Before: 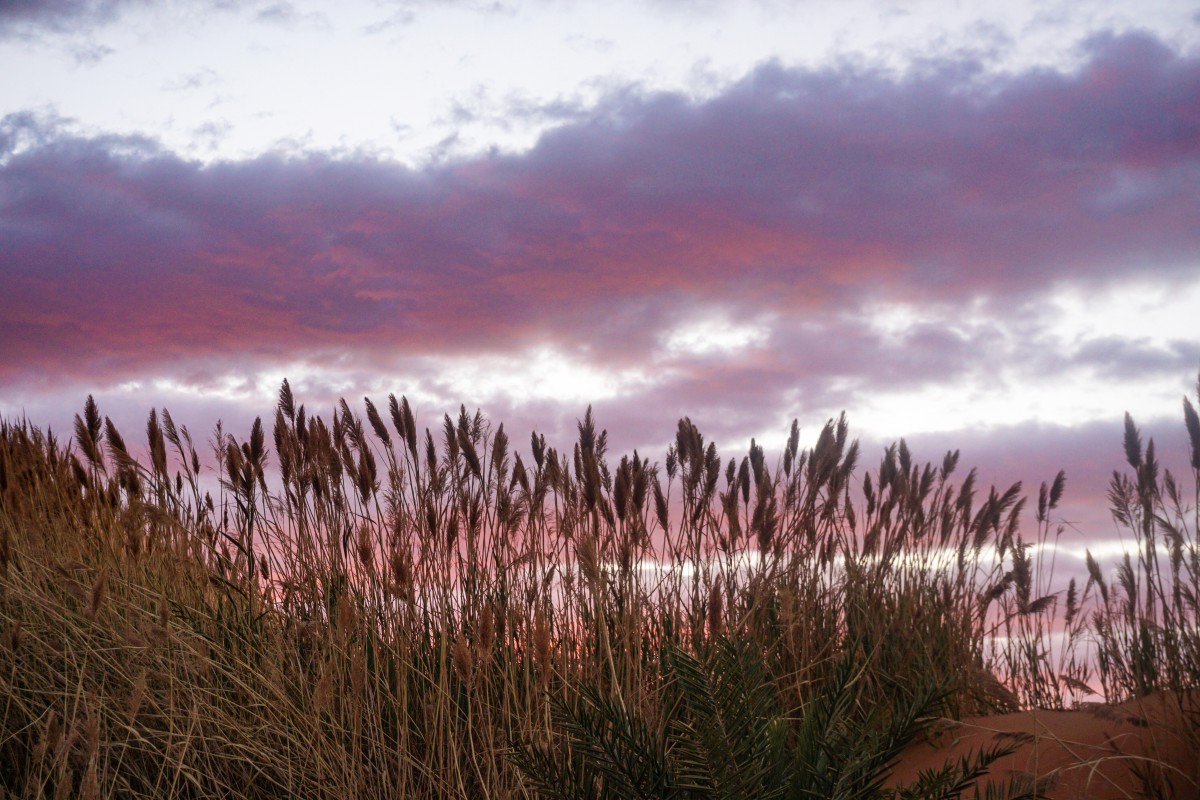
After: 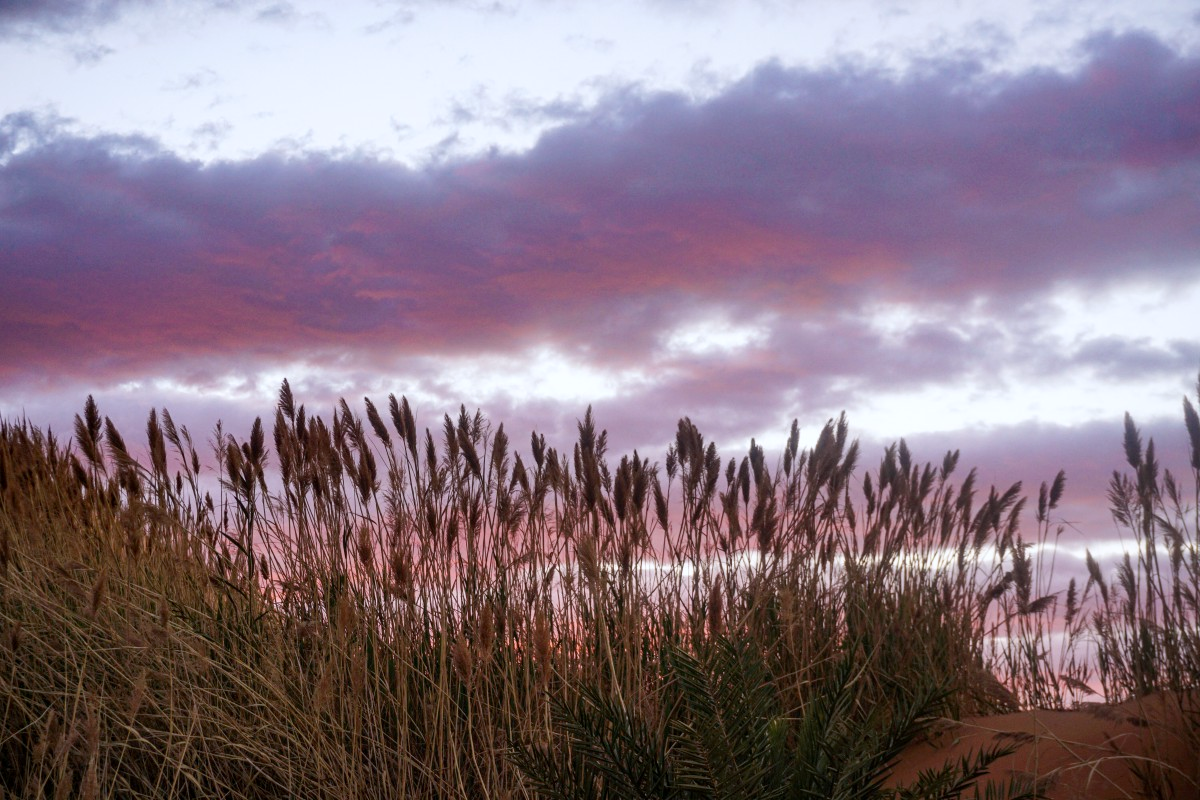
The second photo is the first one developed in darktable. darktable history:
white balance: red 0.976, blue 1.04
exposure: black level correction 0.001, compensate highlight preservation false
